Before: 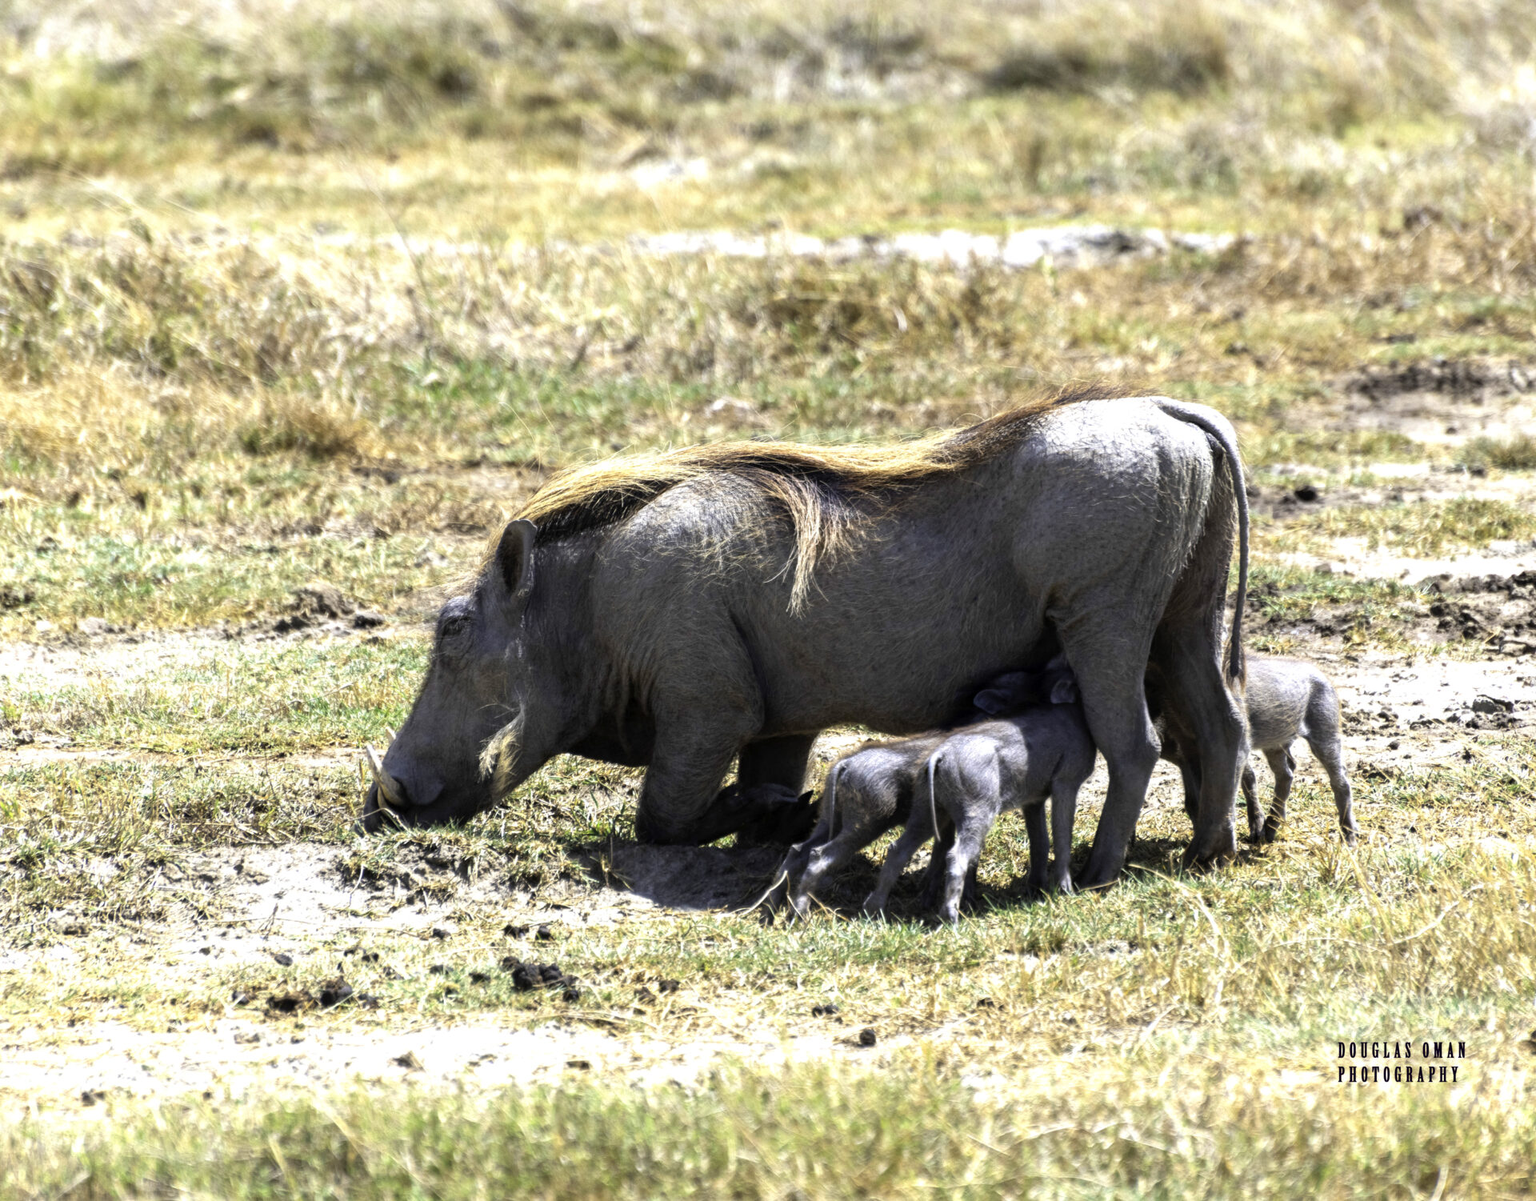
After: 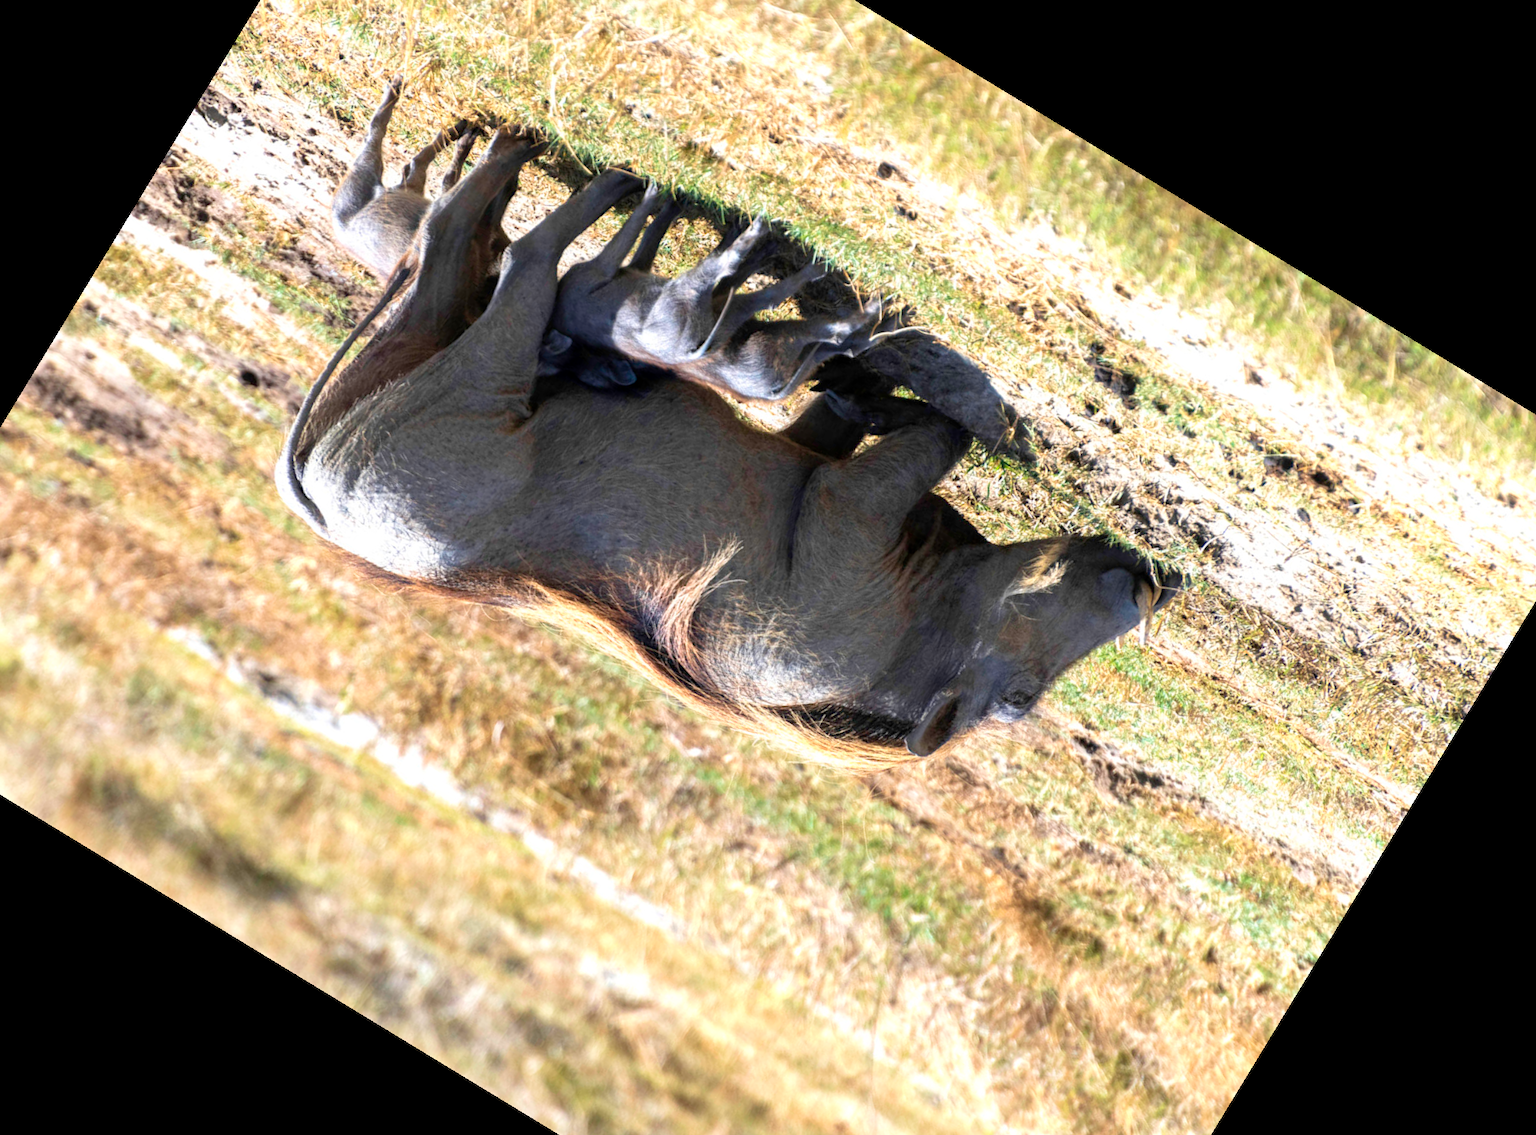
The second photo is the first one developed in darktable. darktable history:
crop and rotate: angle 148.68°, left 9.111%, top 15.603%, right 4.588%, bottom 17.041%
velvia: on, module defaults
rotate and perspective: rotation 0.074°, lens shift (vertical) 0.096, lens shift (horizontal) -0.041, crop left 0.043, crop right 0.952, crop top 0.024, crop bottom 0.979
